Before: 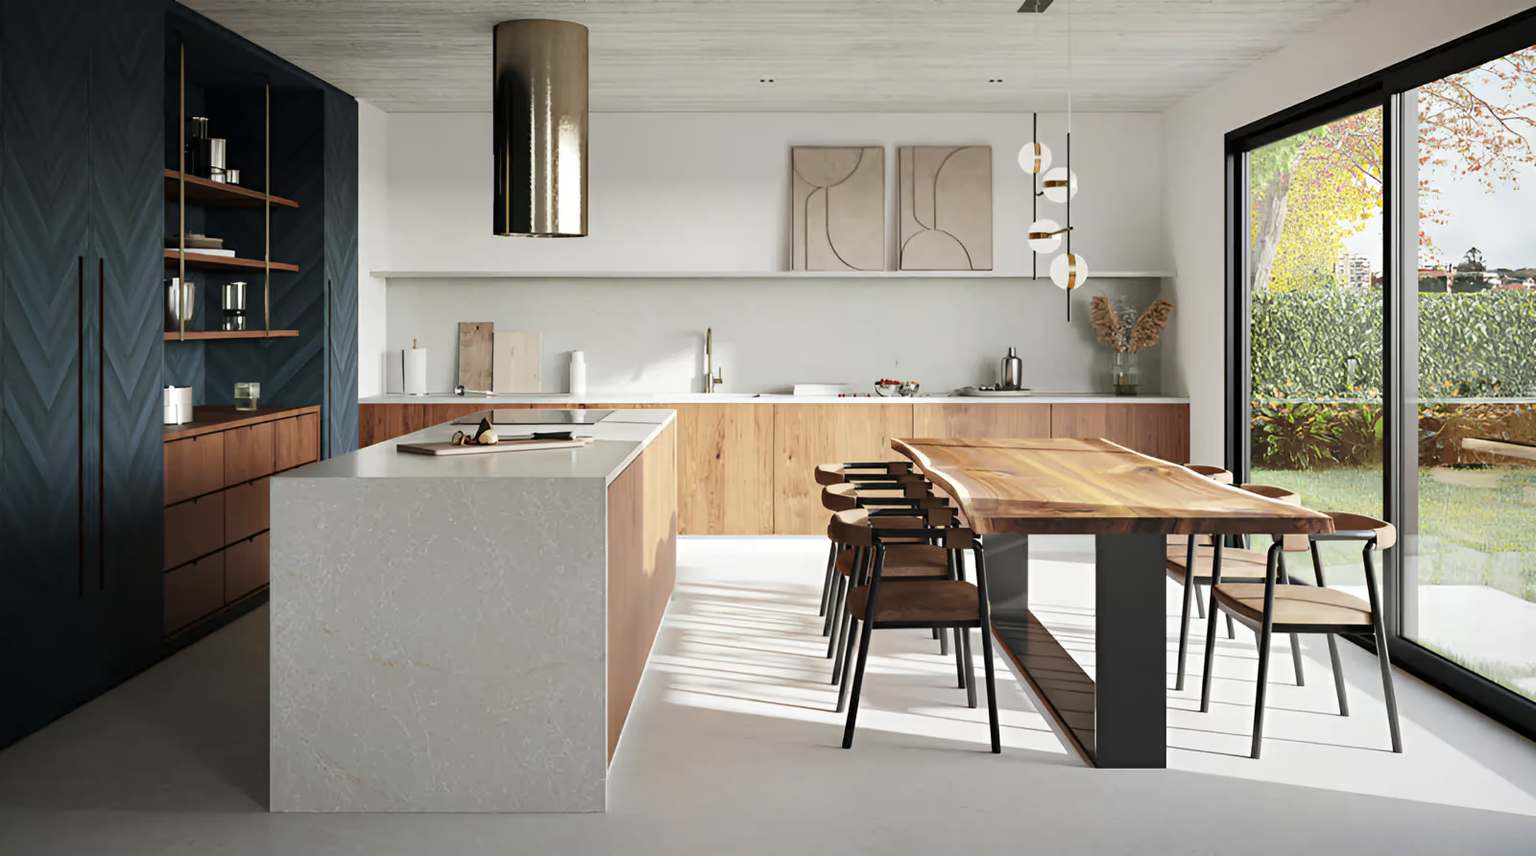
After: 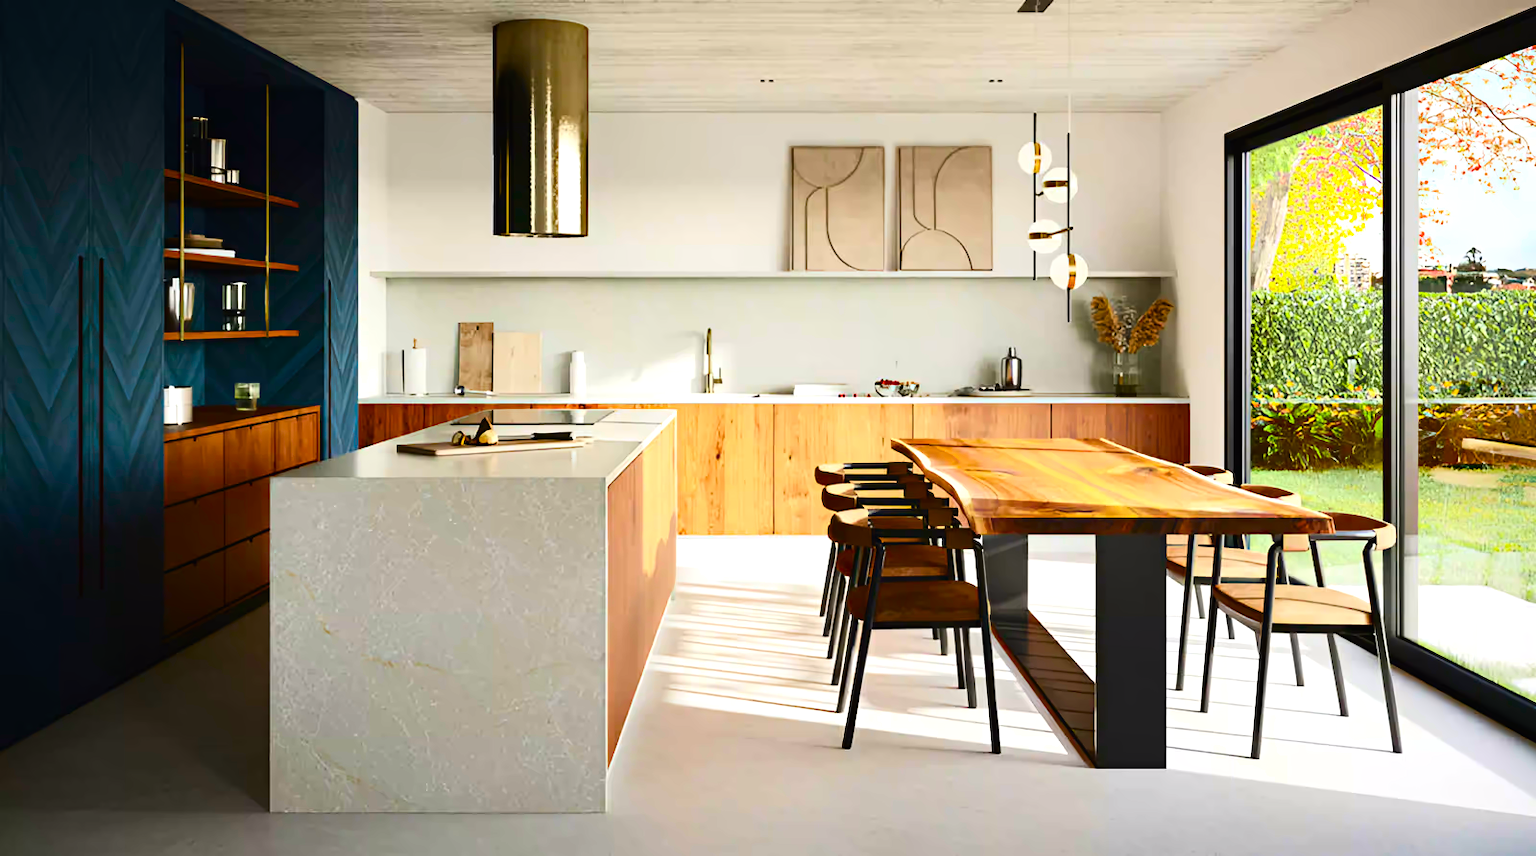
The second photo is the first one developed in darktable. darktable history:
color balance: output saturation 120%
tone curve: curves: ch0 [(0, 0.011) (0.139, 0.106) (0.295, 0.271) (0.499, 0.523) (0.739, 0.782) (0.857, 0.879) (1, 0.967)]; ch1 [(0, 0) (0.291, 0.229) (0.394, 0.365) (0.469, 0.456) (0.495, 0.497) (0.524, 0.53) (0.588, 0.62) (0.725, 0.779) (1, 1)]; ch2 [(0, 0) (0.125, 0.089) (0.35, 0.317) (0.437, 0.42) (0.502, 0.499) (0.537, 0.551) (0.613, 0.636) (1, 1)], color space Lab, independent channels, preserve colors none
color balance rgb: linear chroma grading › global chroma 16.62%, perceptual saturation grading › highlights -8.63%, perceptual saturation grading › mid-tones 18.66%, perceptual saturation grading › shadows 28.49%, perceptual brilliance grading › highlights 14.22%, perceptual brilliance grading › shadows -18.96%, global vibrance 27.71%
rgb curve: mode RGB, independent channels
